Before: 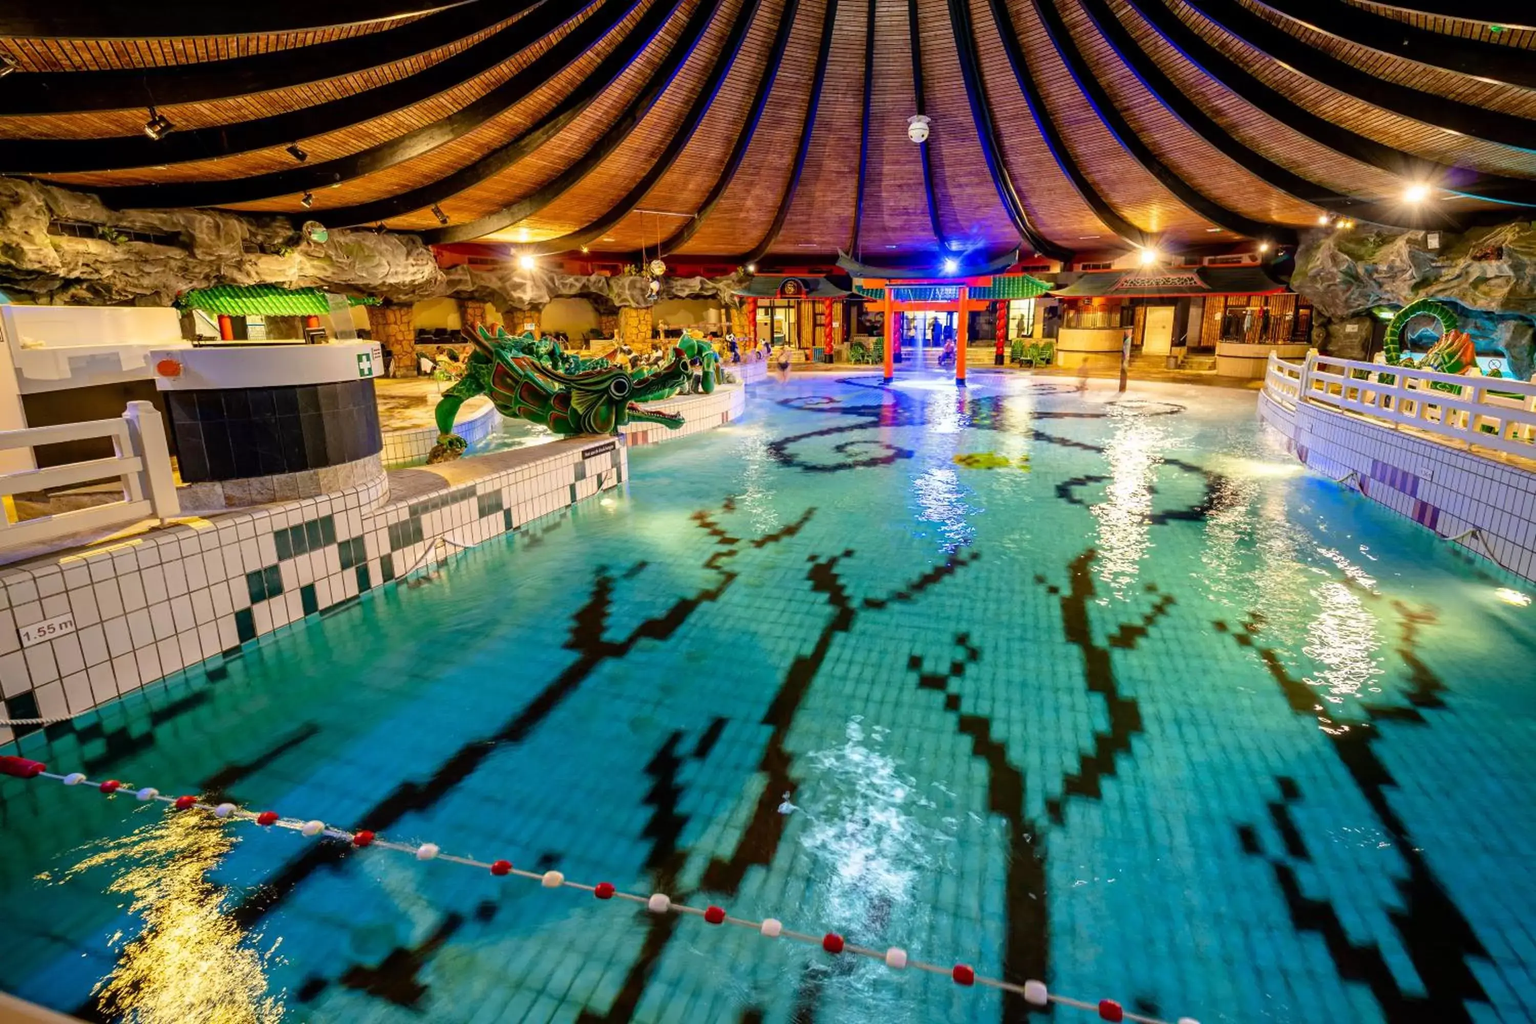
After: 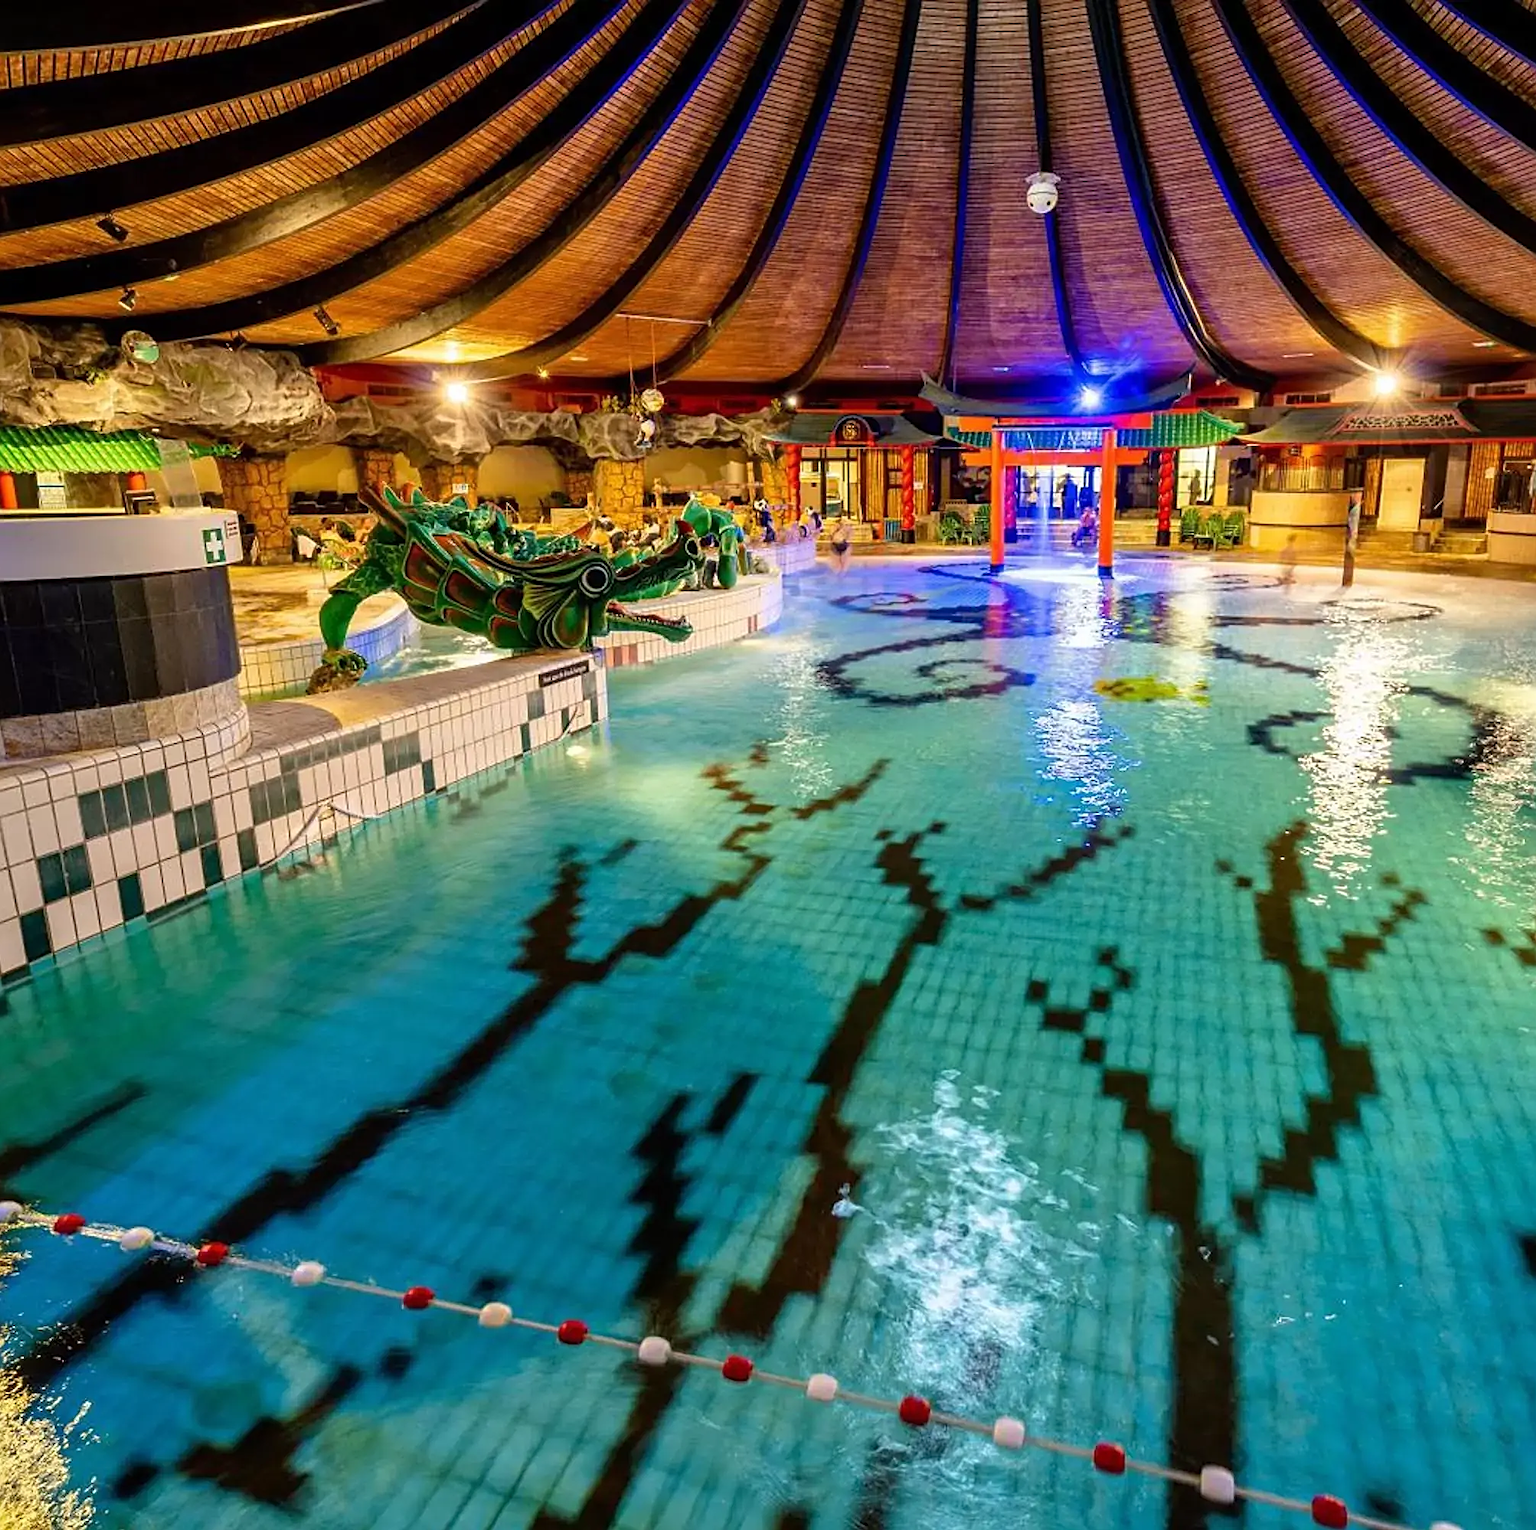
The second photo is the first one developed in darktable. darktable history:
crop and rotate: left 14.447%, right 18.675%
sharpen: on, module defaults
